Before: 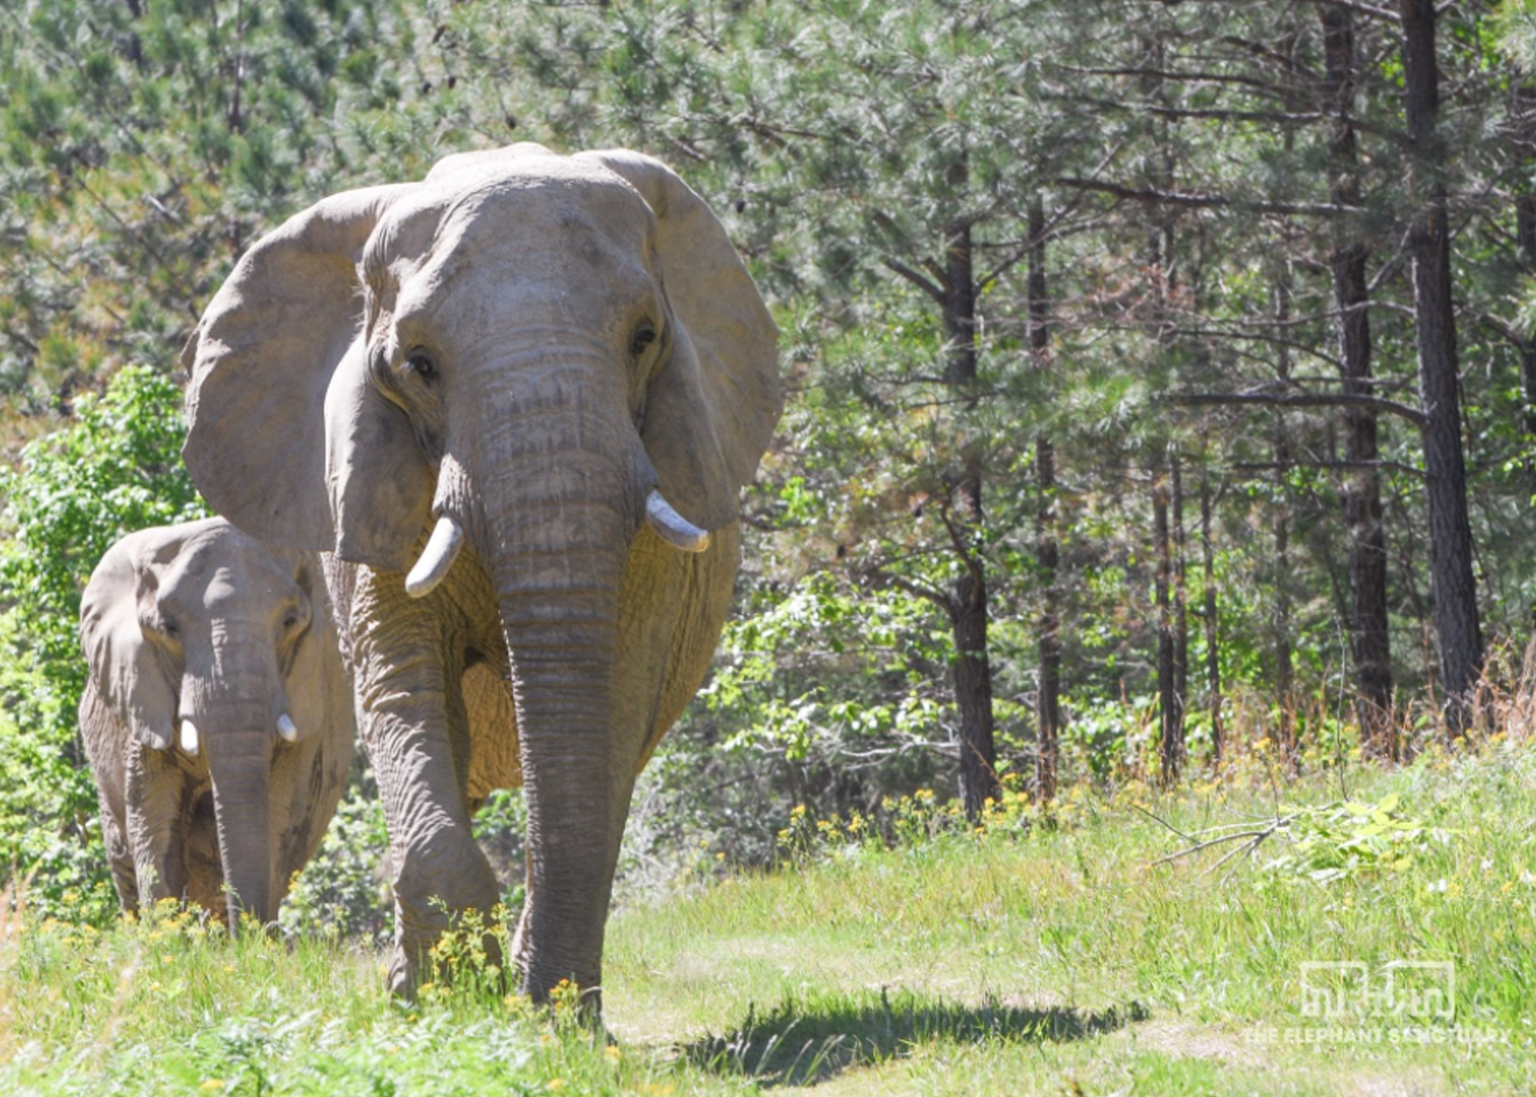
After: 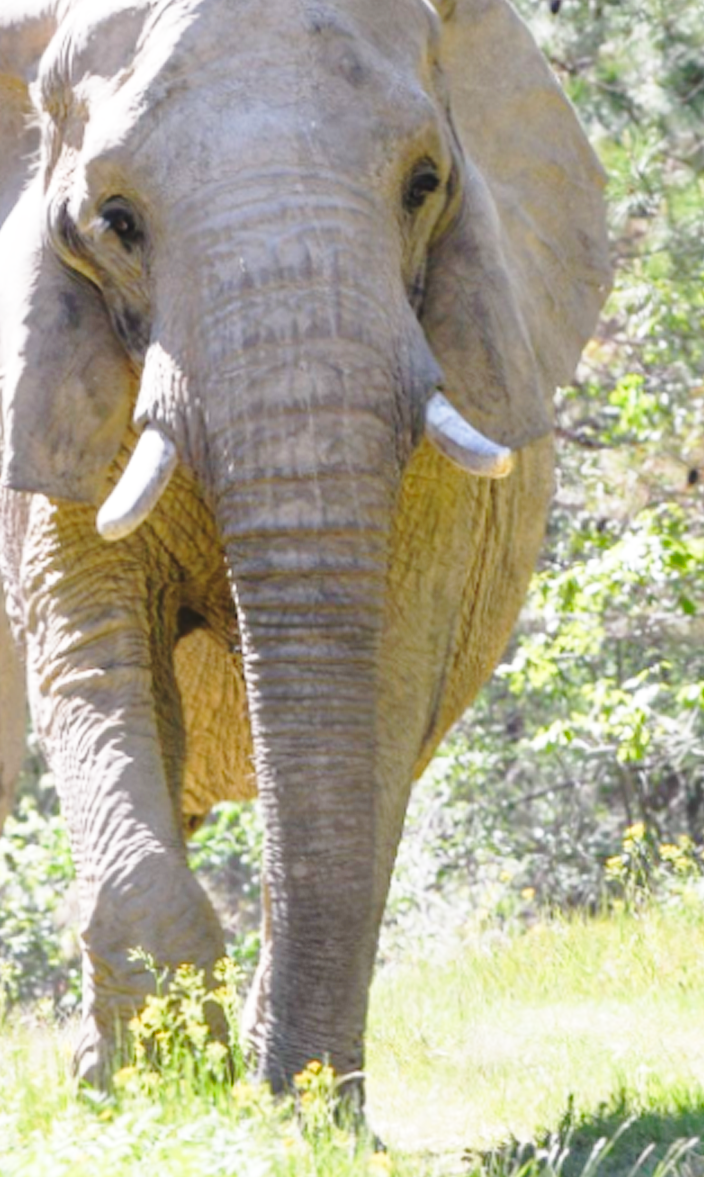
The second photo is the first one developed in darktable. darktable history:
crop and rotate: left 21.77%, top 18.528%, right 44.676%, bottom 2.997%
base curve: curves: ch0 [(0, 0) (0.032, 0.037) (0.105, 0.228) (0.435, 0.76) (0.856, 0.983) (1, 1)], preserve colors none
